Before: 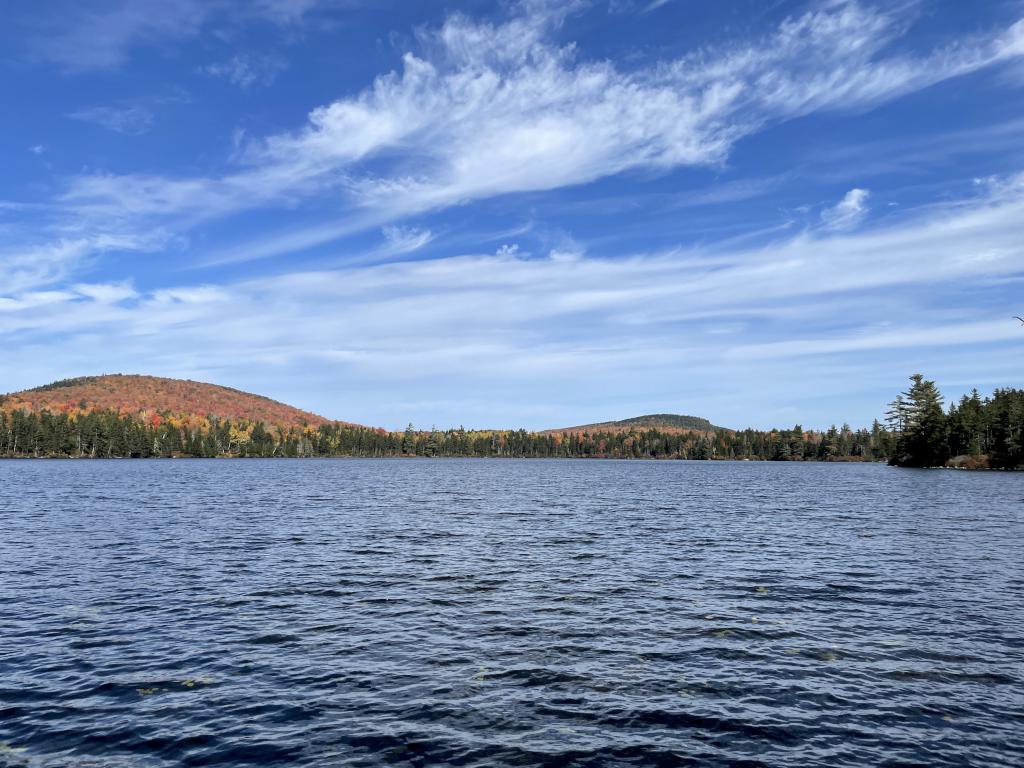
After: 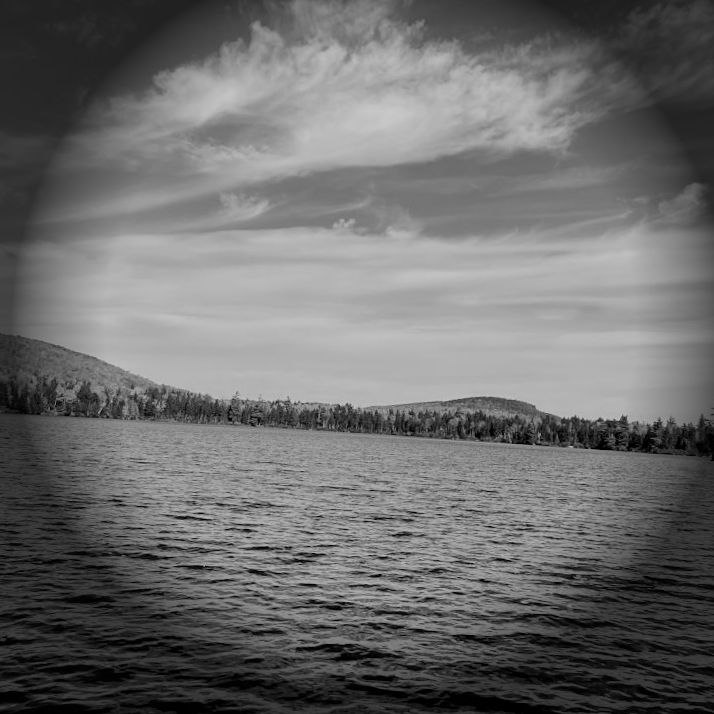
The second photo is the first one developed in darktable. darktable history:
filmic rgb: black relative exposure -7.65 EV, white relative exposure 4.56 EV, hardness 3.61
monochrome: on, module defaults
crop and rotate: angle -3.27°, left 14.277%, top 0.028%, right 10.766%, bottom 0.028%
vignetting: fall-off start 76.42%, fall-off radius 27.36%, brightness -0.872, center (0.037, -0.09), width/height ratio 0.971
